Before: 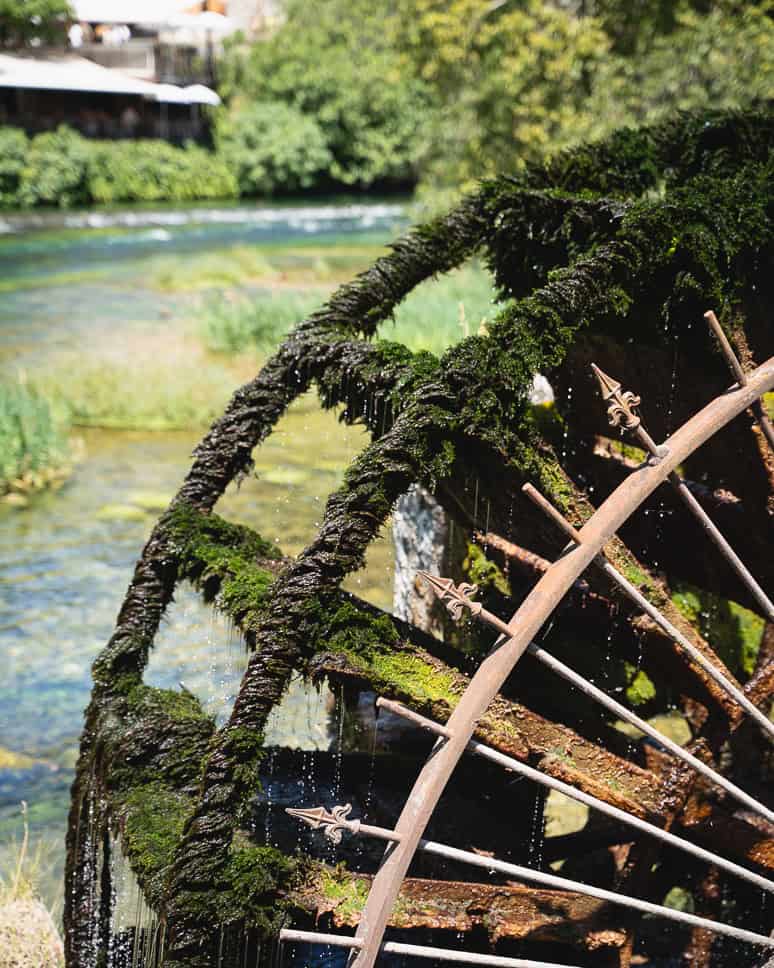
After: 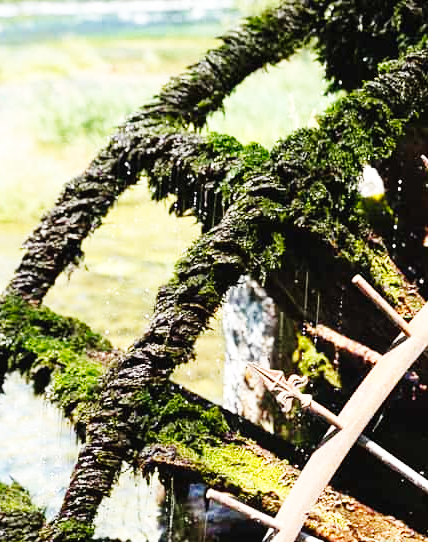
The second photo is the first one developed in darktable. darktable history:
base curve: curves: ch0 [(0, 0.003) (0.001, 0.002) (0.006, 0.004) (0.02, 0.022) (0.048, 0.086) (0.094, 0.234) (0.162, 0.431) (0.258, 0.629) (0.385, 0.8) (0.548, 0.918) (0.751, 0.988) (1, 1)], preserve colors none
crop and rotate: left 22.041%, top 21.604%, right 22.55%, bottom 22.348%
